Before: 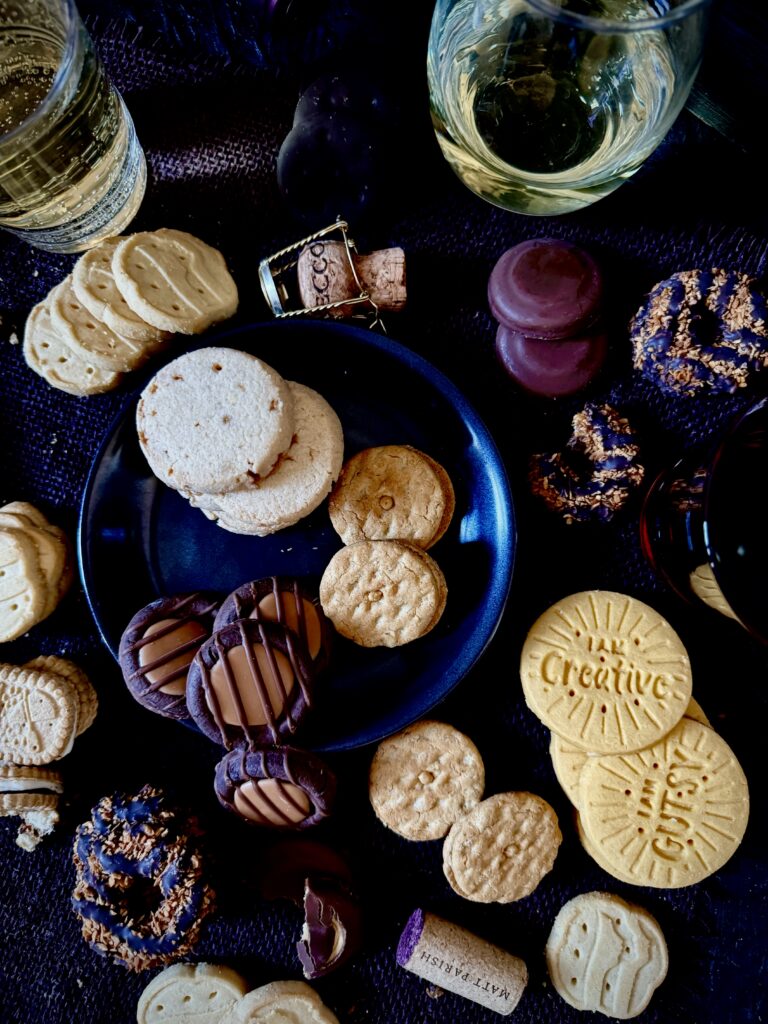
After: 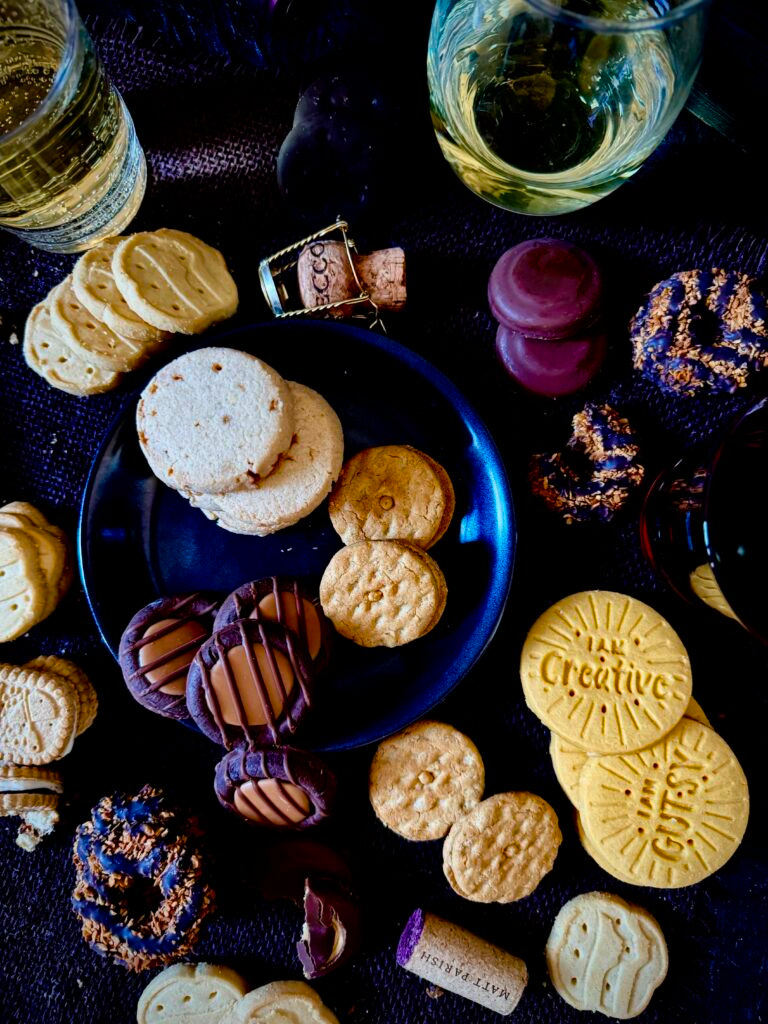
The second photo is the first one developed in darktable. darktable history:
color balance rgb: perceptual saturation grading › global saturation 25%, global vibrance 20%
tone equalizer: on, module defaults
